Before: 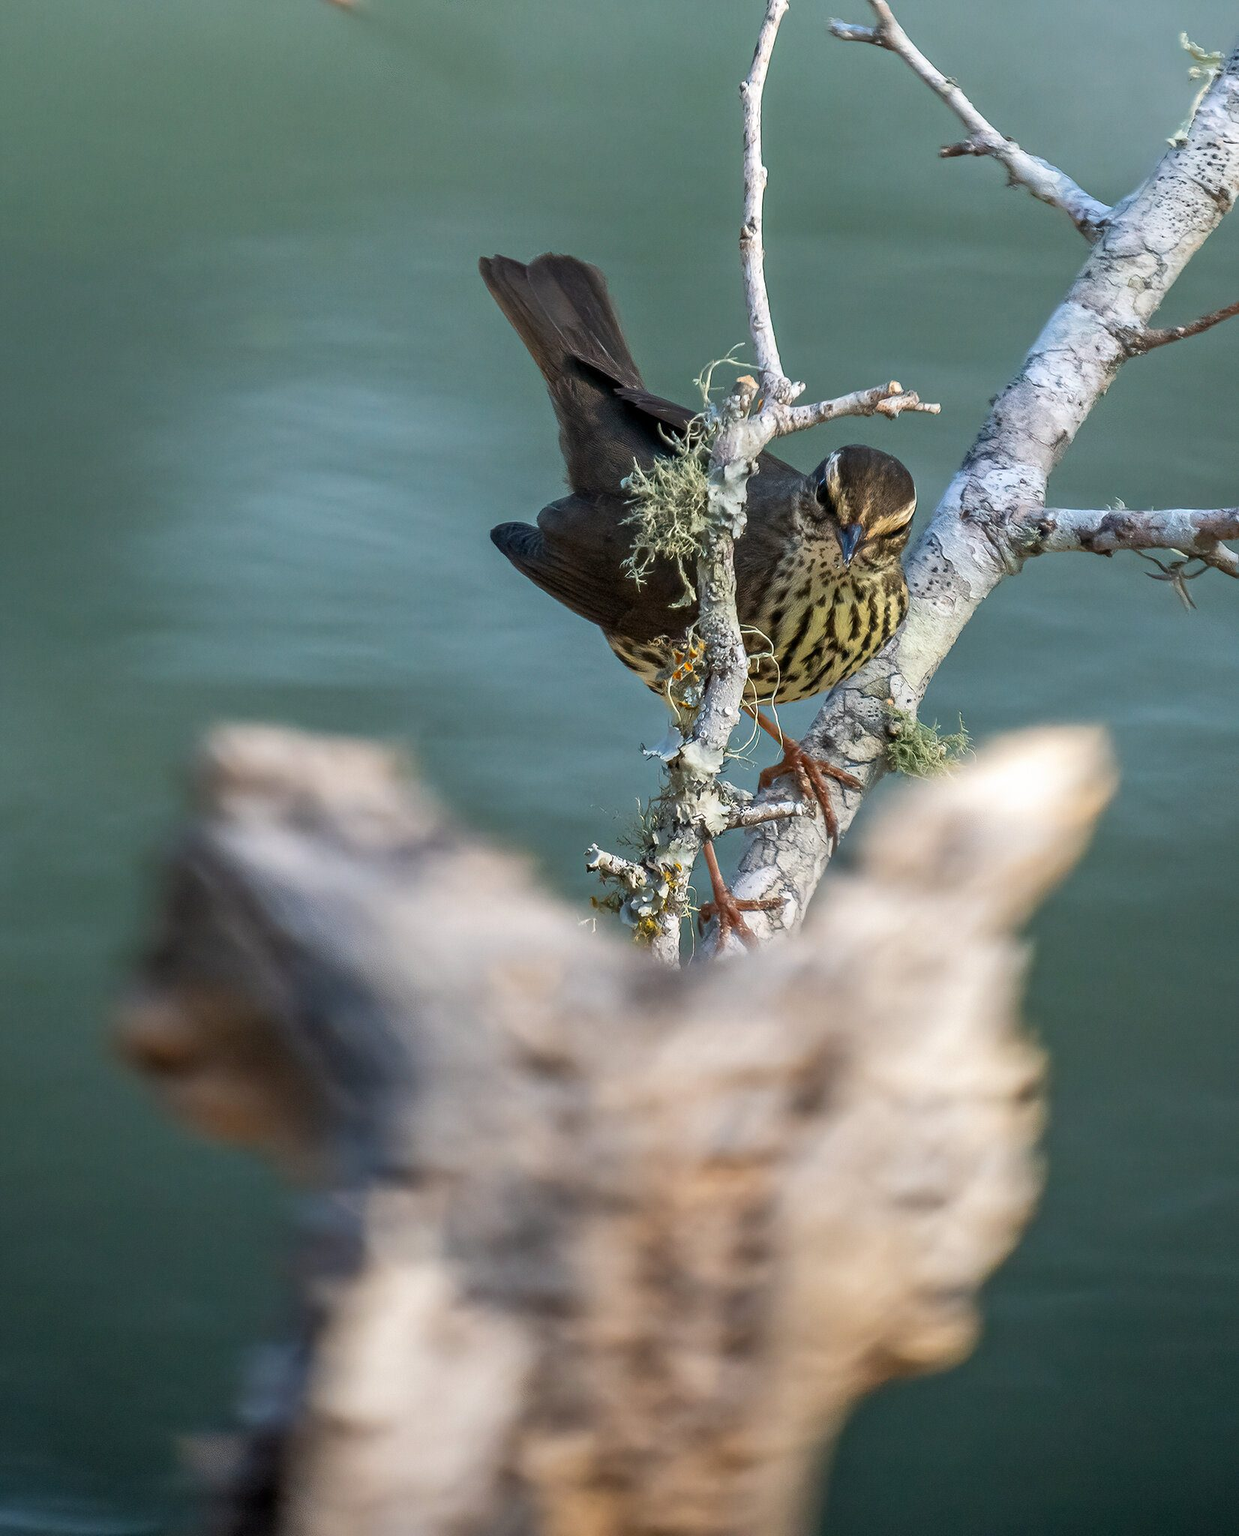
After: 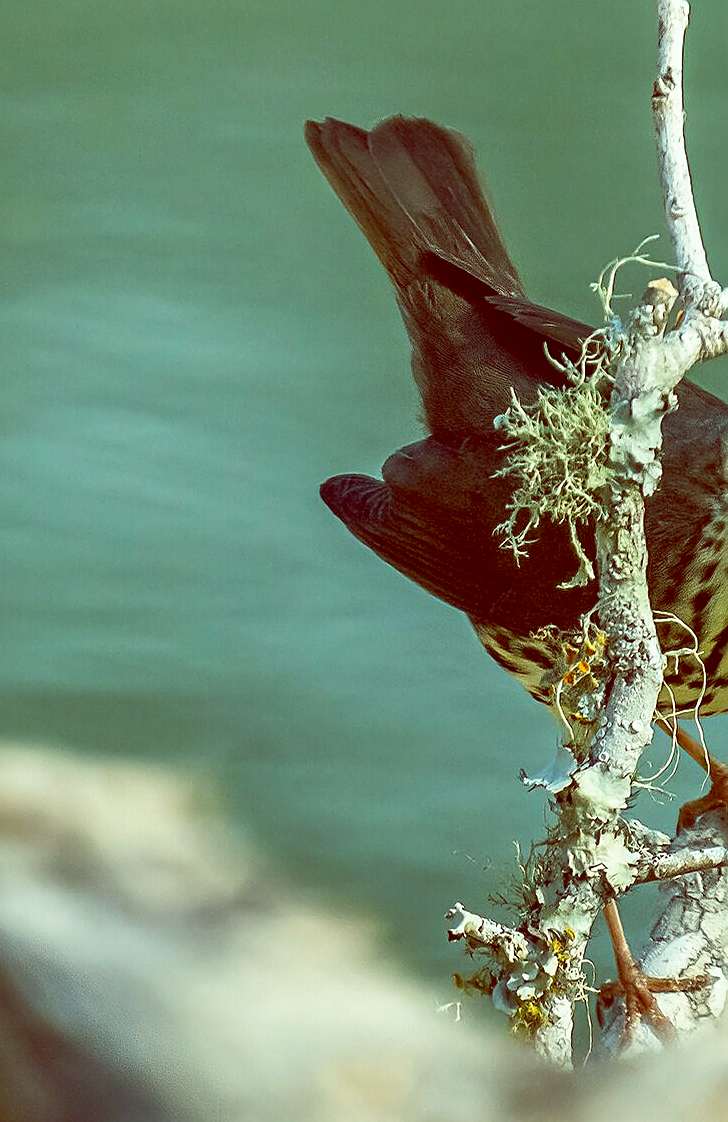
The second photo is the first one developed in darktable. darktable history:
crop: left 20.248%, top 10.86%, right 35.675%, bottom 34.321%
sharpen: on, module defaults
color balance: lift [1, 1.015, 0.987, 0.985], gamma [1, 0.959, 1.042, 0.958], gain [0.927, 0.938, 1.072, 0.928], contrast 1.5%
base curve: curves: ch0 [(0, 0) (0.688, 0.865) (1, 1)], preserve colors none
